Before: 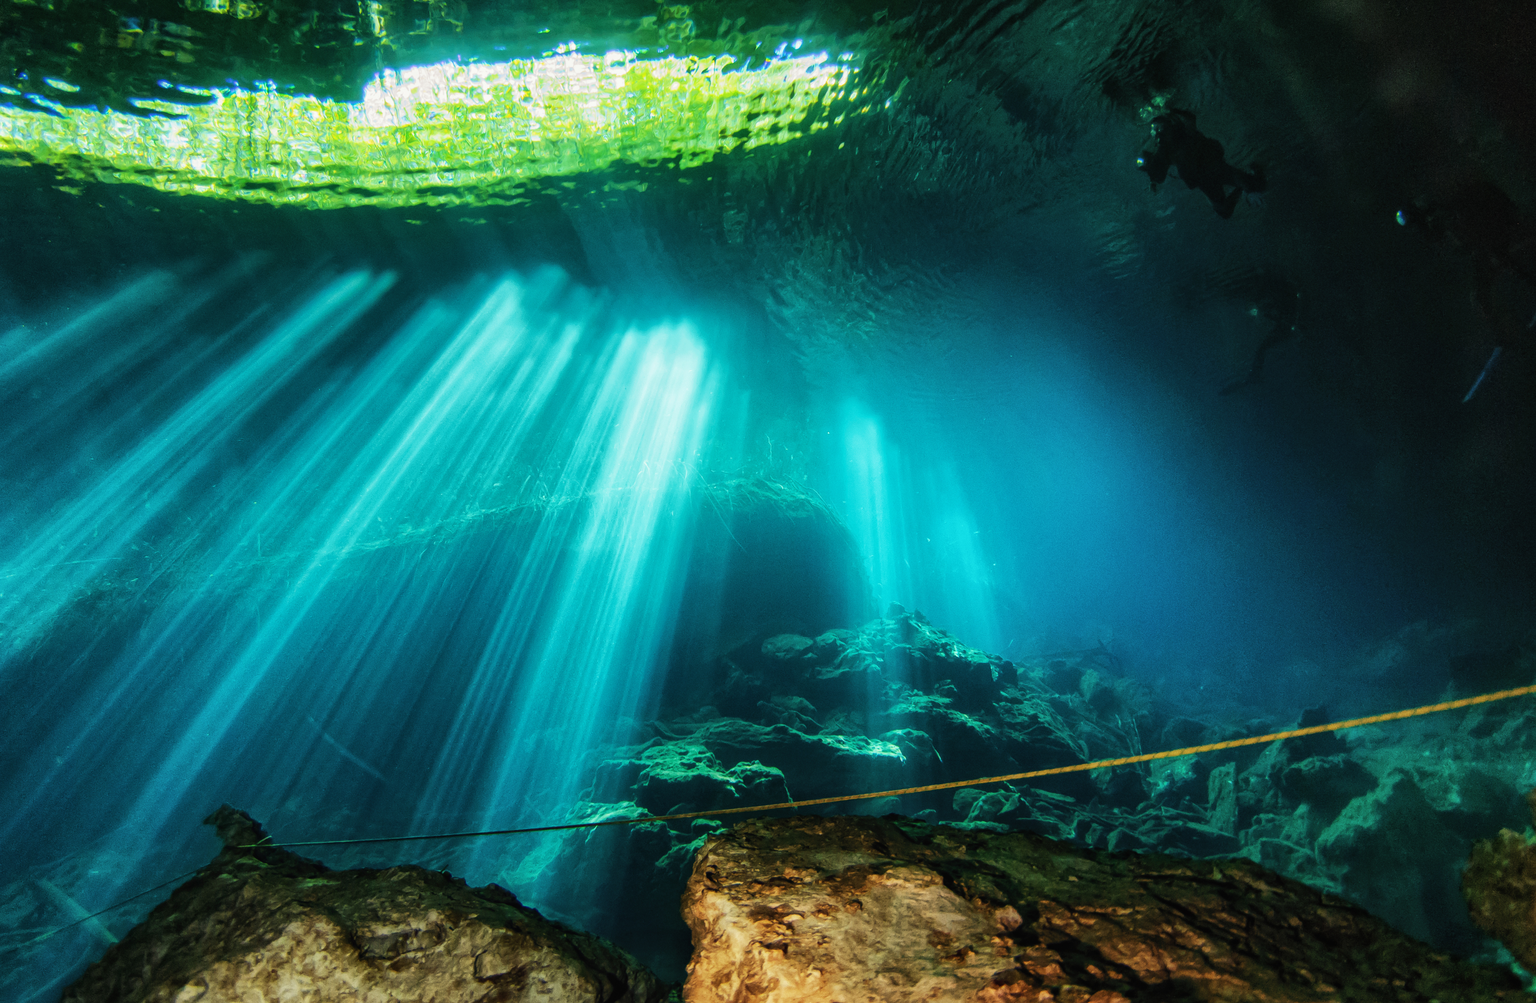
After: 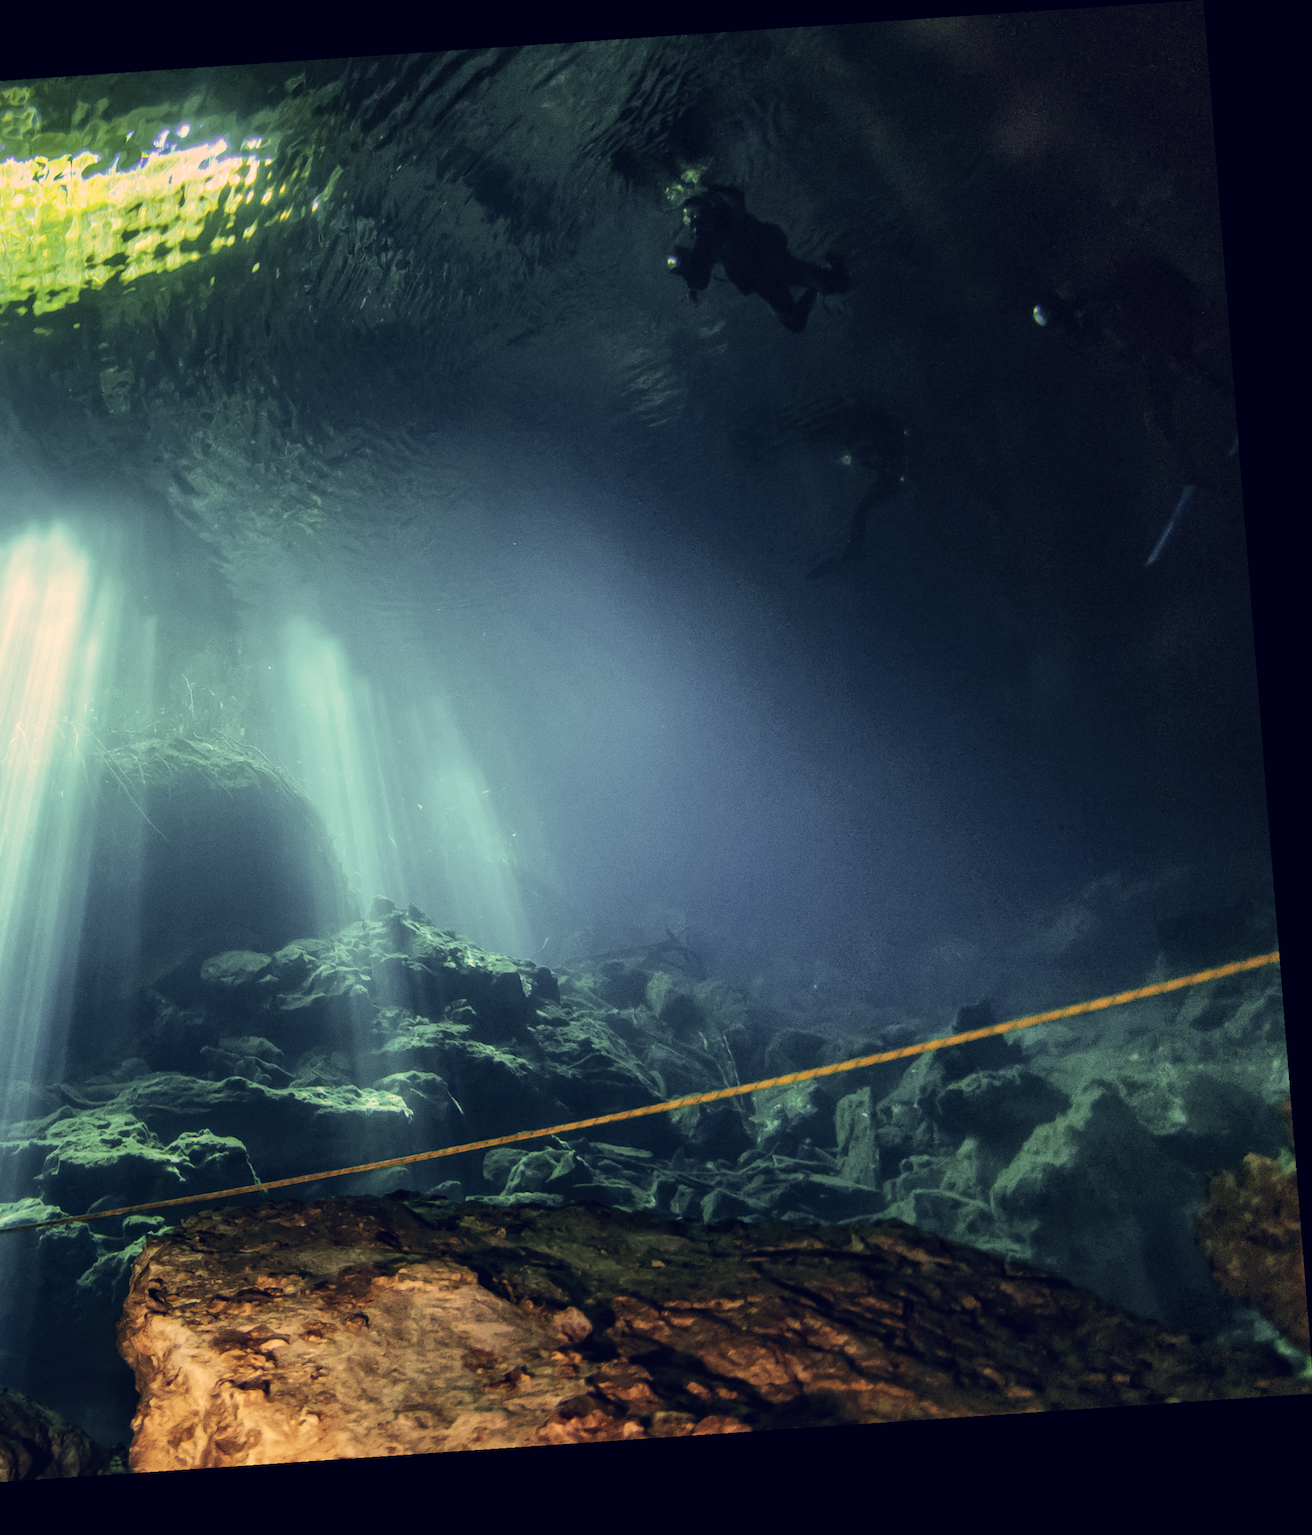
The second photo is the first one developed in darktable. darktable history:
color correction: highlights a* 19.59, highlights b* 27.49, shadows a* 3.46, shadows b* -17.28, saturation 0.73
rotate and perspective: rotation -4.2°, shear 0.006, automatic cropping off
crop: left 41.402%
